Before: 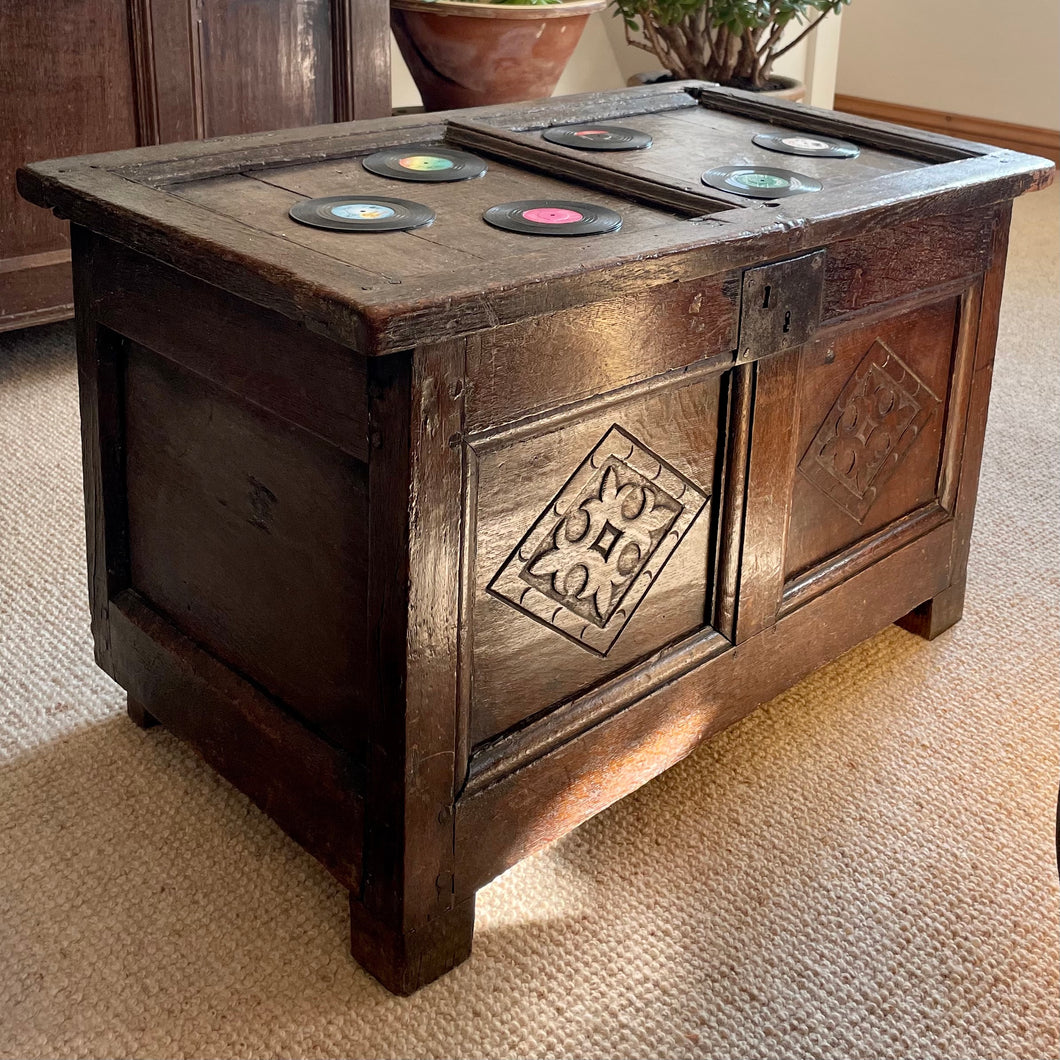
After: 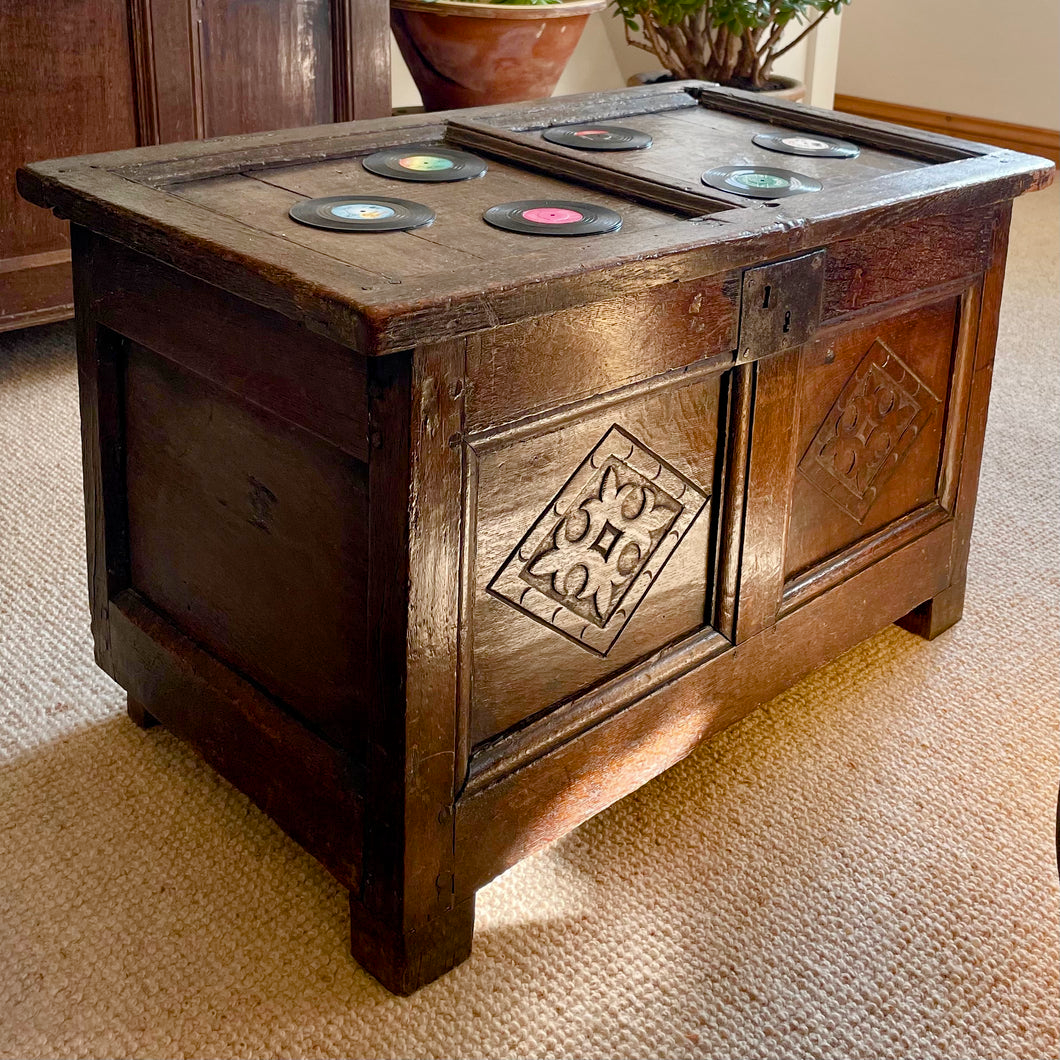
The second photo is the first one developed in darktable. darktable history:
color balance rgb: perceptual saturation grading › global saturation 20%, perceptual saturation grading › highlights -50.511%, perceptual saturation grading › shadows 30.882%, global vibrance 33.25%
